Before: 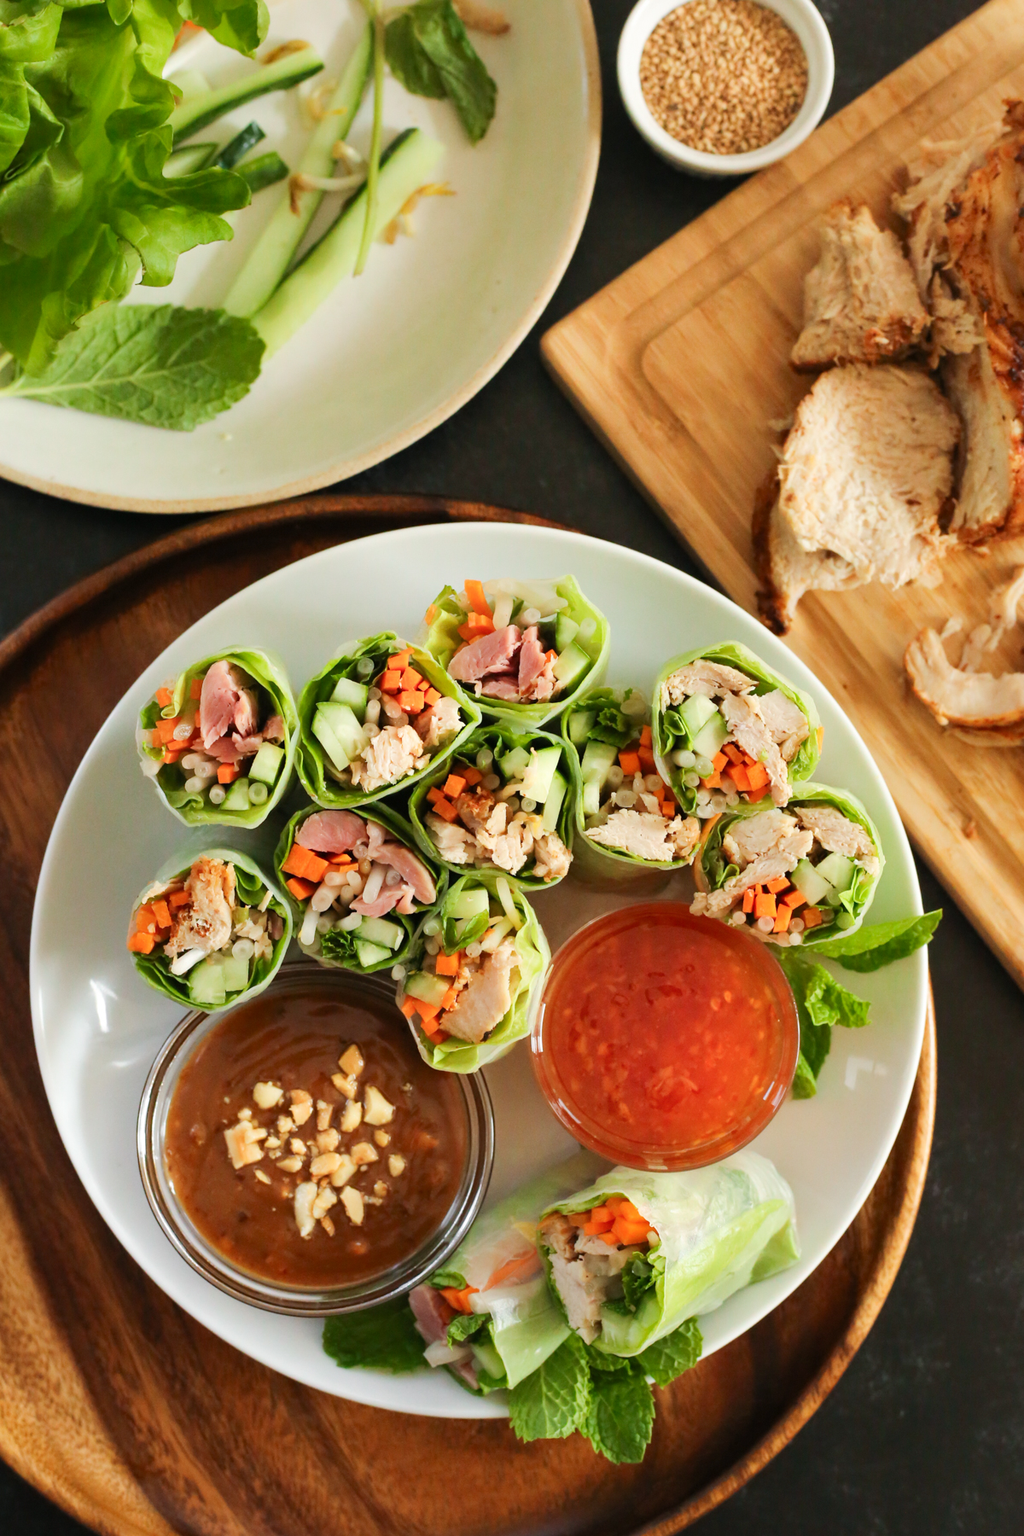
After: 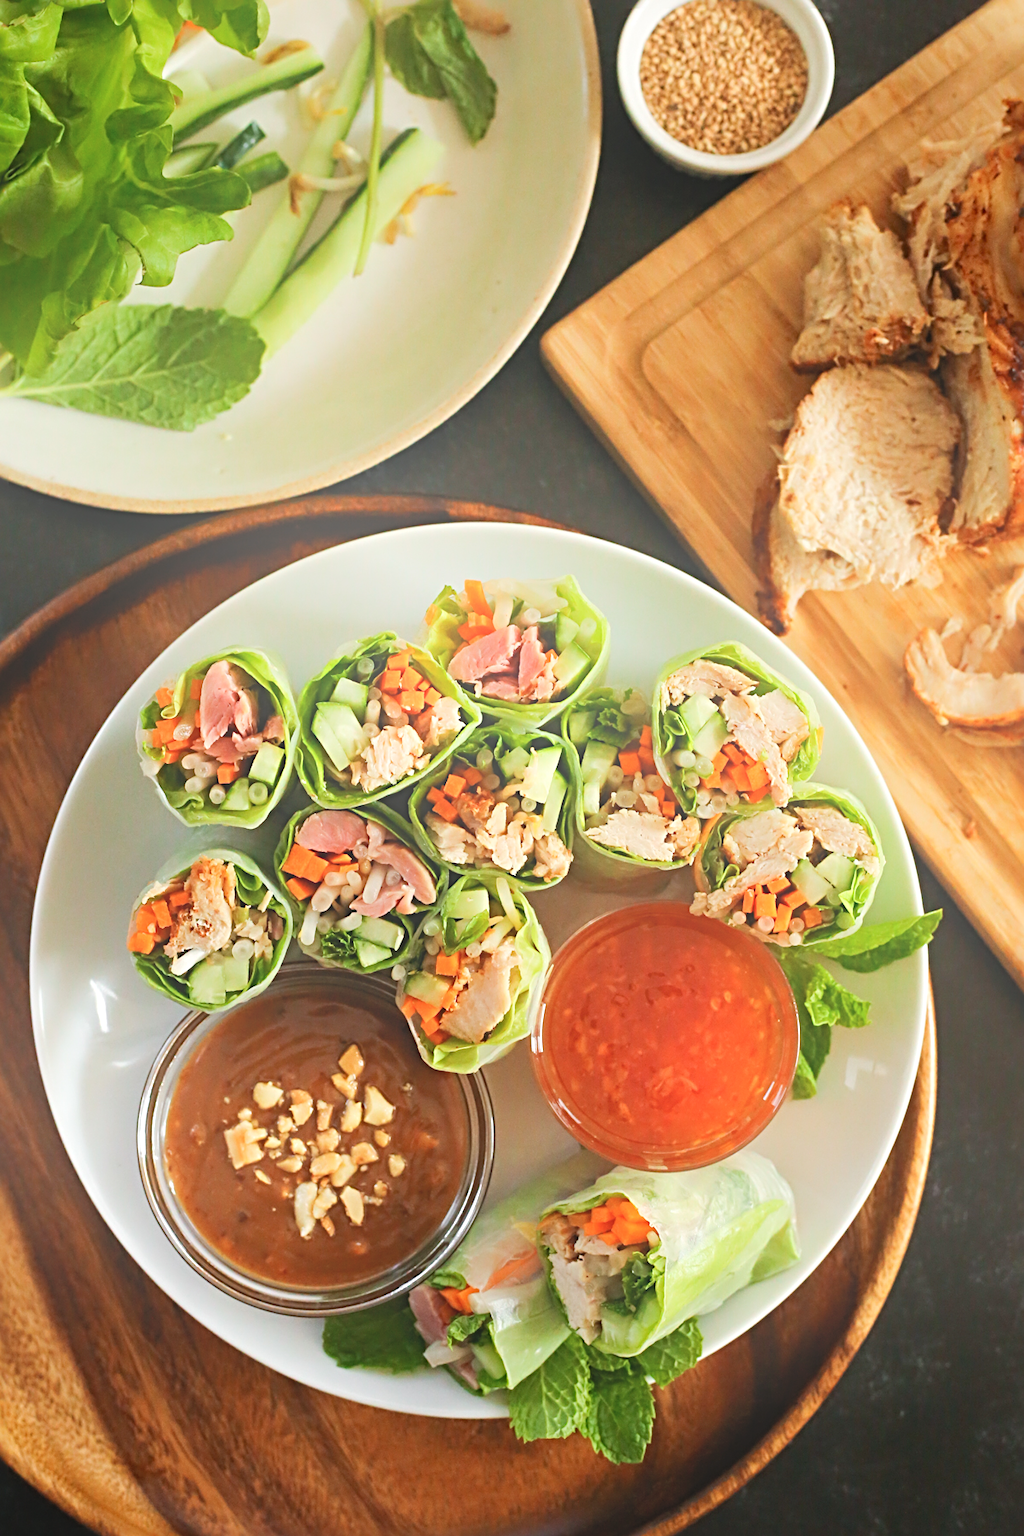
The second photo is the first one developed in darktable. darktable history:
sharpen: radius 4
bloom: size 38%, threshold 95%, strength 30%
